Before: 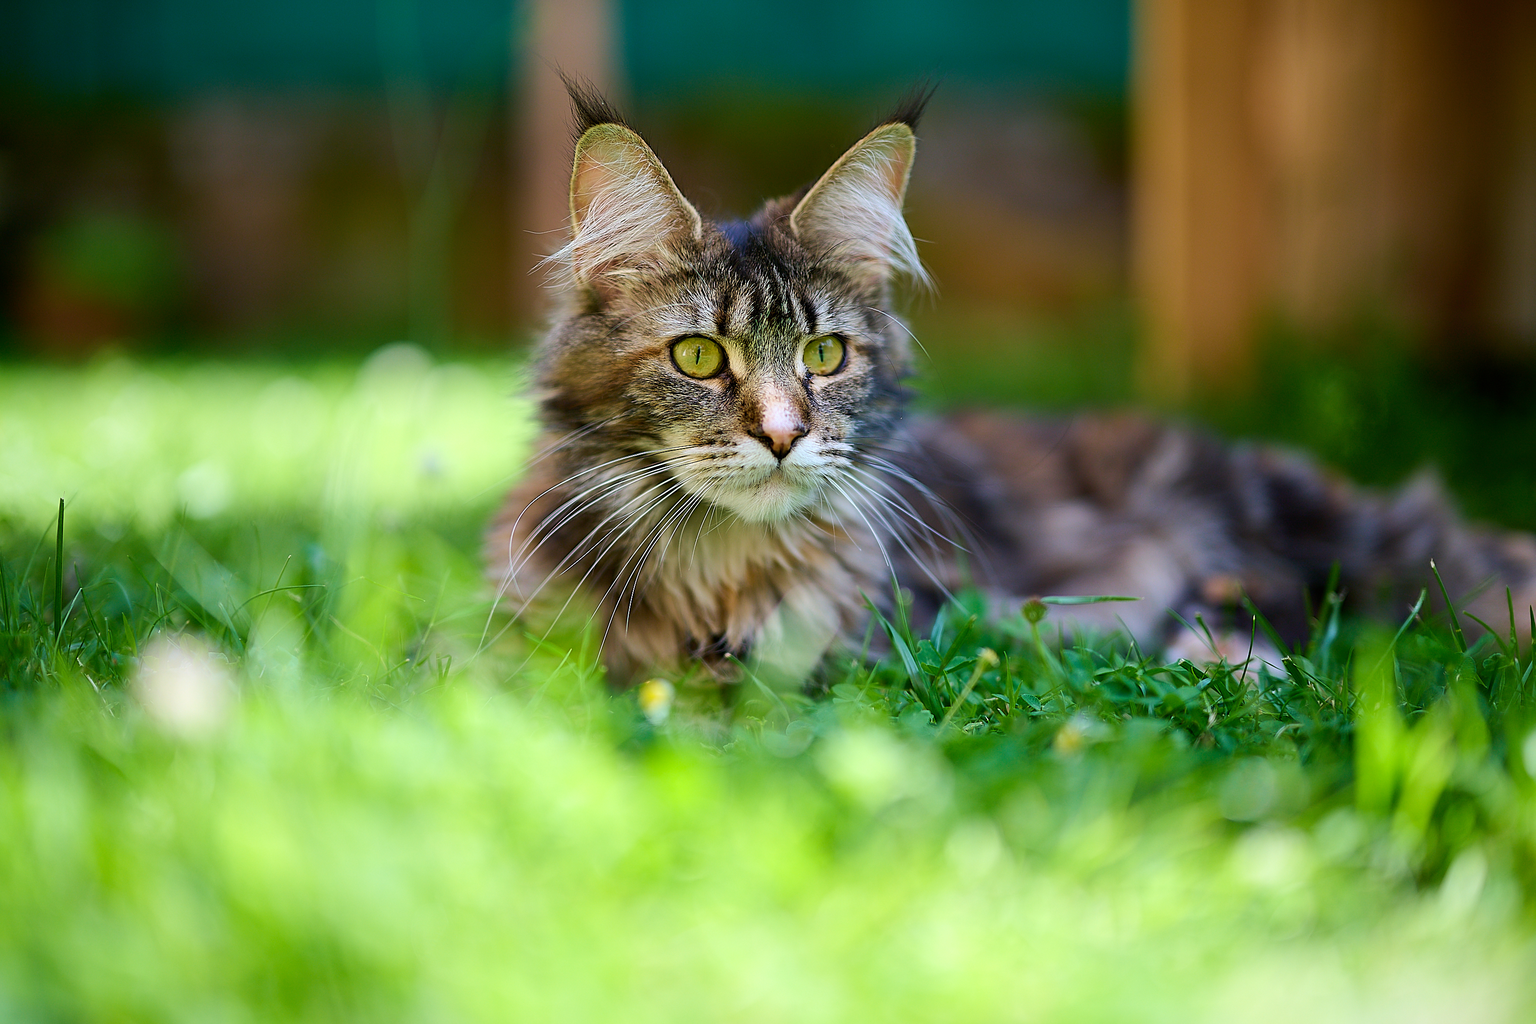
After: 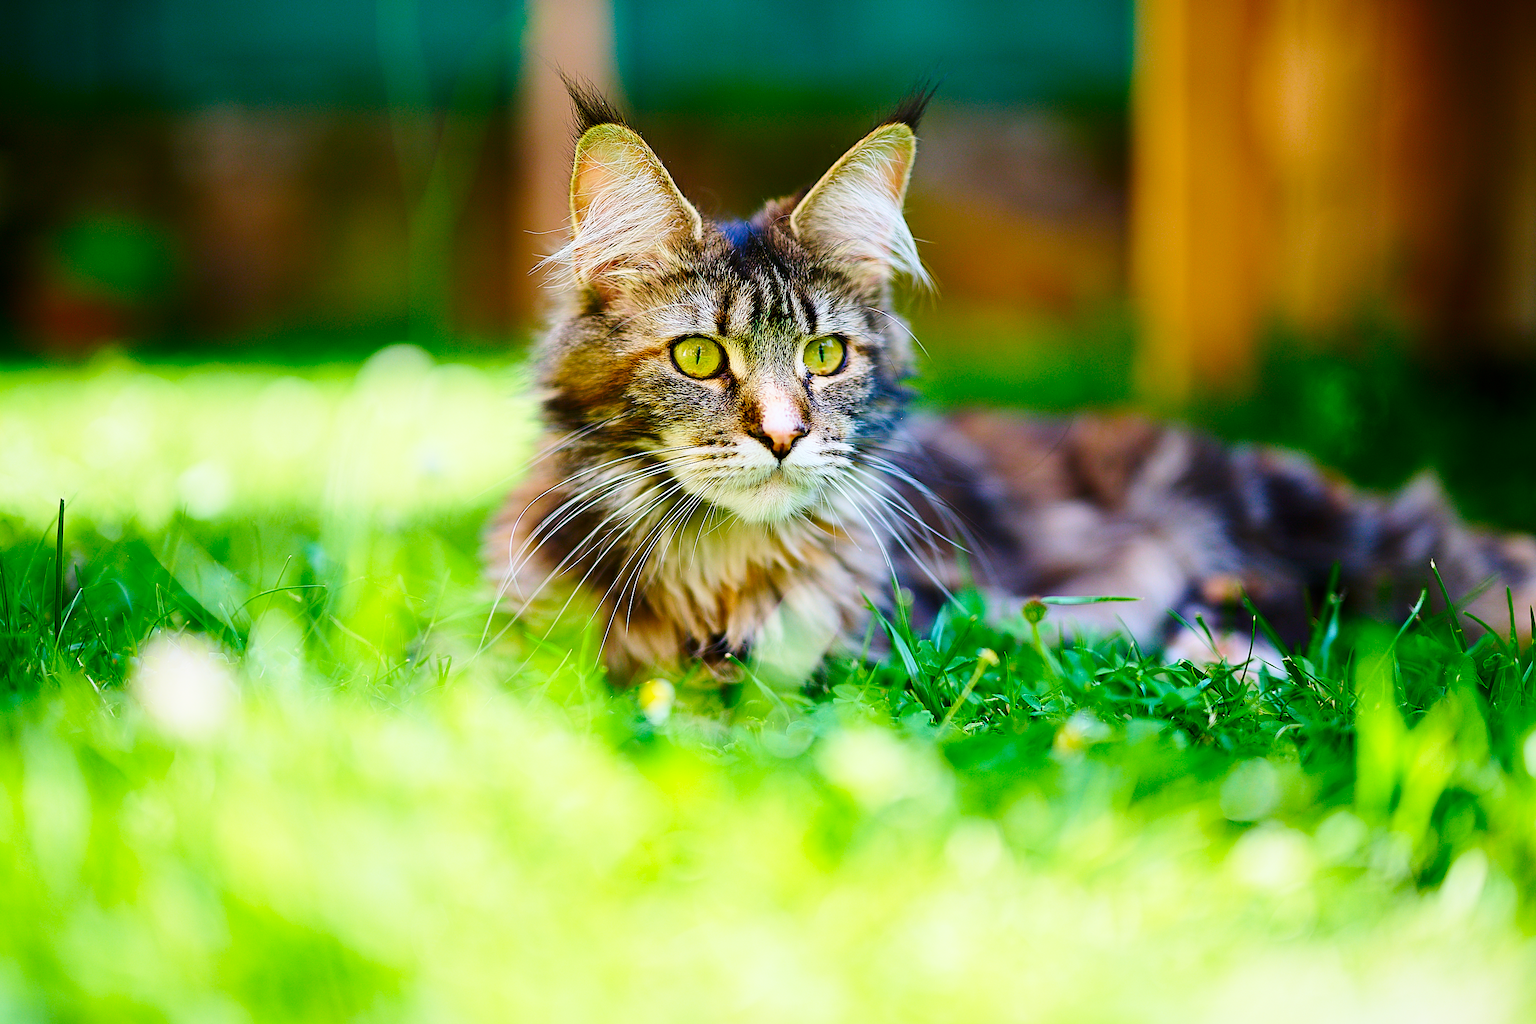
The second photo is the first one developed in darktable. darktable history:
base curve: curves: ch0 [(0, 0) (0.028, 0.03) (0.121, 0.232) (0.46, 0.748) (0.859, 0.968) (1, 1)], preserve colors none
exposure: exposure -0.147 EV, compensate exposure bias true, compensate highlight preservation false
contrast brightness saturation: contrast 0.086, saturation 0.281
